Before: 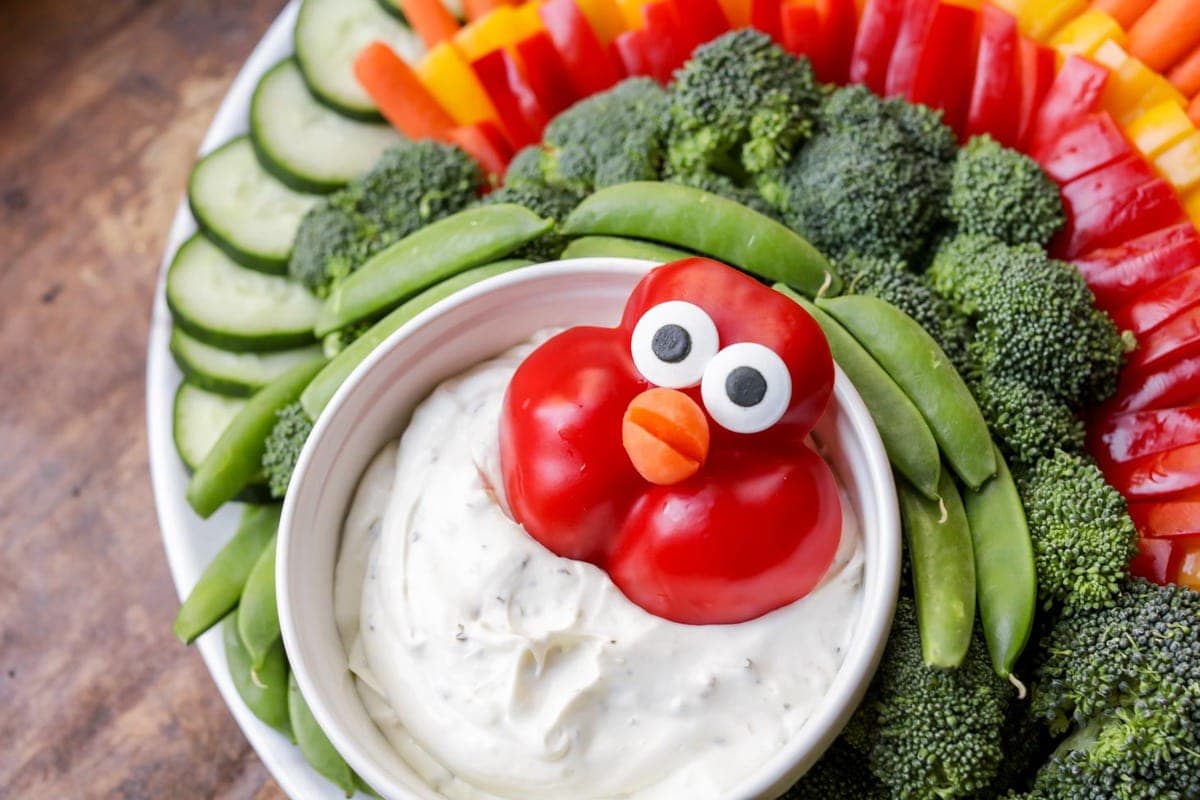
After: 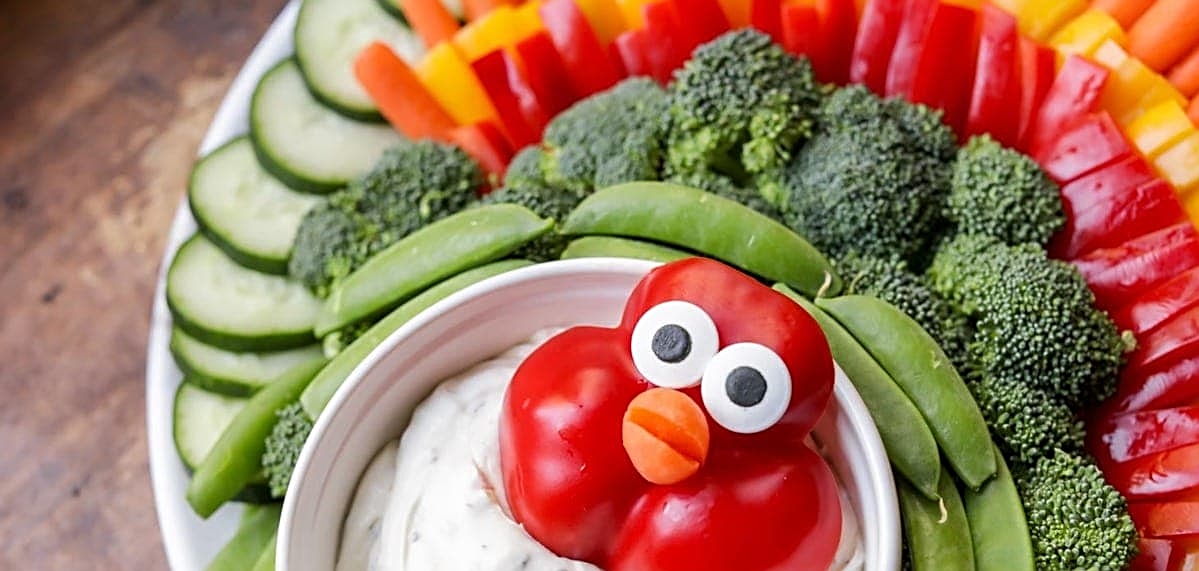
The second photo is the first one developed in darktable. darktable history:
crop: right 0.001%, bottom 28.562%
sharpen: radius 2.735
